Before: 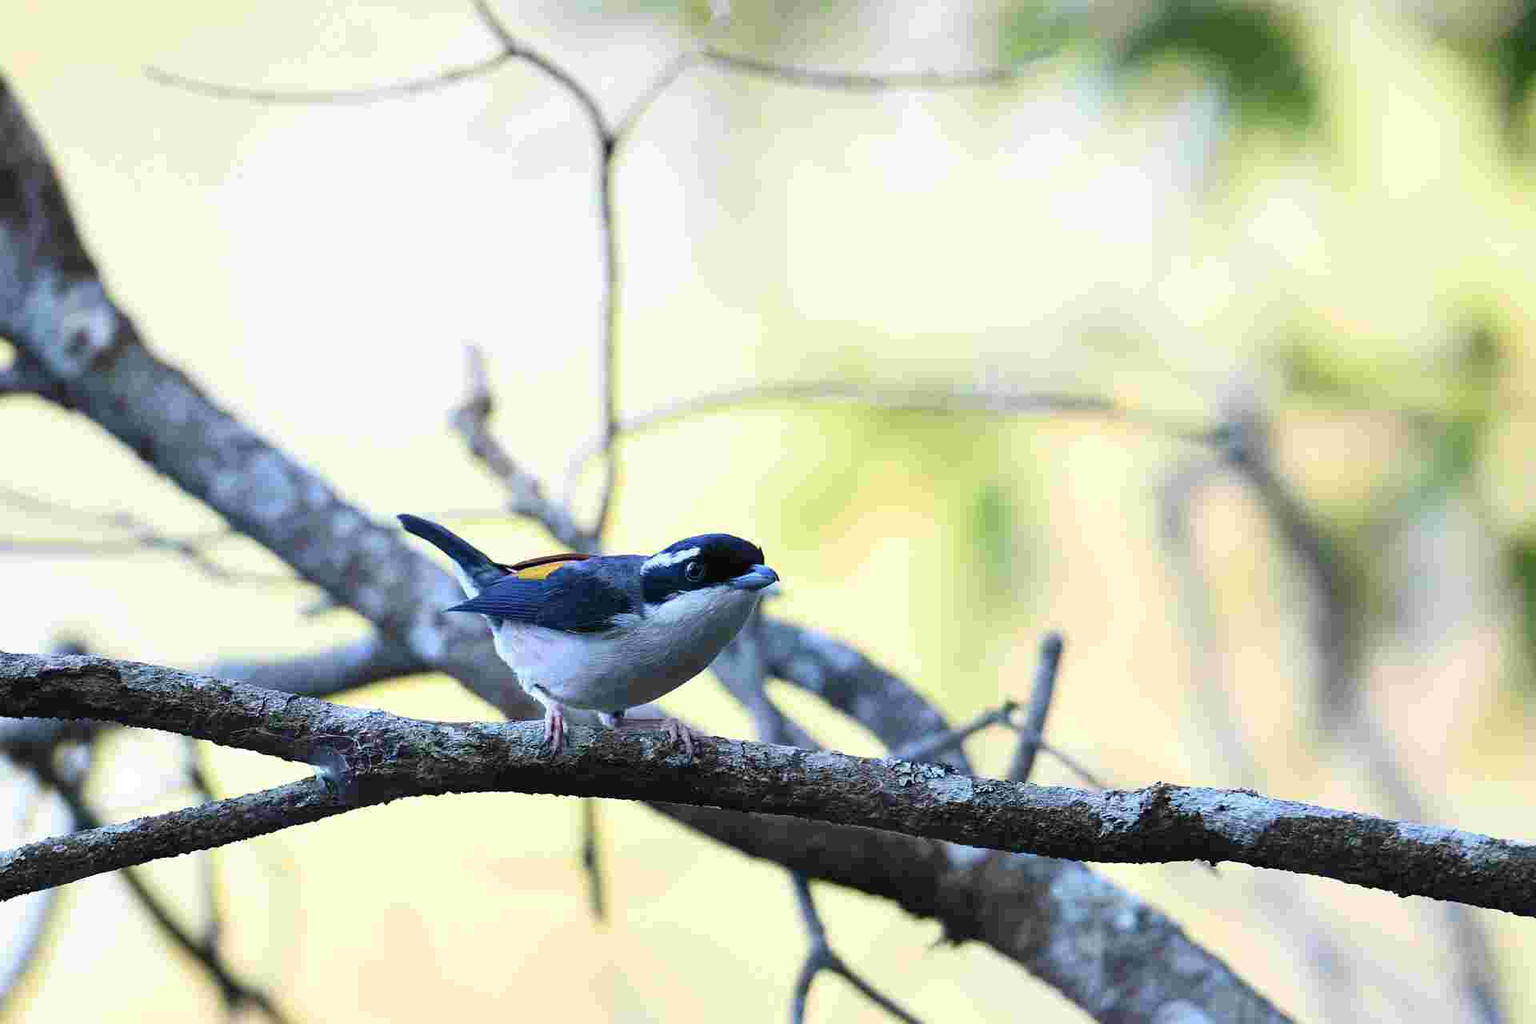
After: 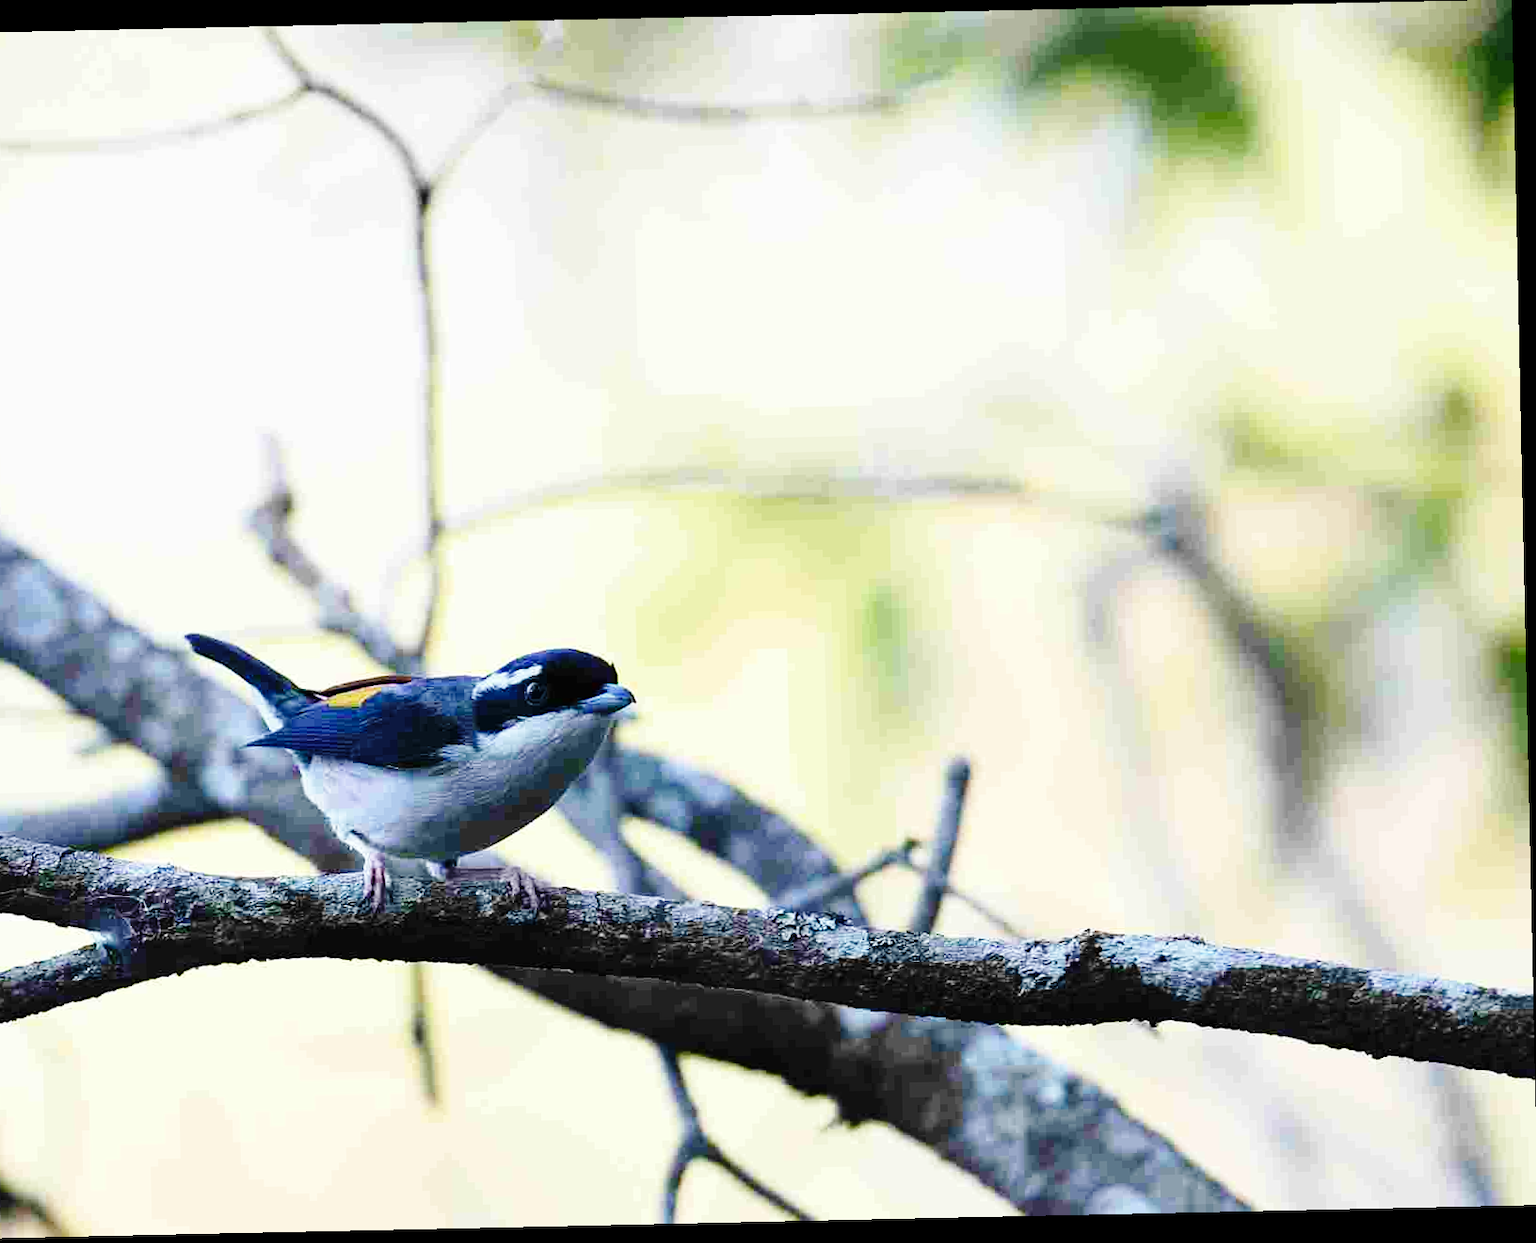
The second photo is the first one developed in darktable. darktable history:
crop: left 16.145%
base curve: curves: ch0 [(0, 0) (0.036, 0.025) (0.121, 0.166) (0.206, 0.329) (0.605, 0.79) (1, 1)], preserve colors none
rotate and perspective: rotation -1.24°, automatic cropping off
tone curve: curves: ch0 [(0, 0) (0.8, 0.757) (1, 1)], color space Lab, linked channels, preserve colors none
